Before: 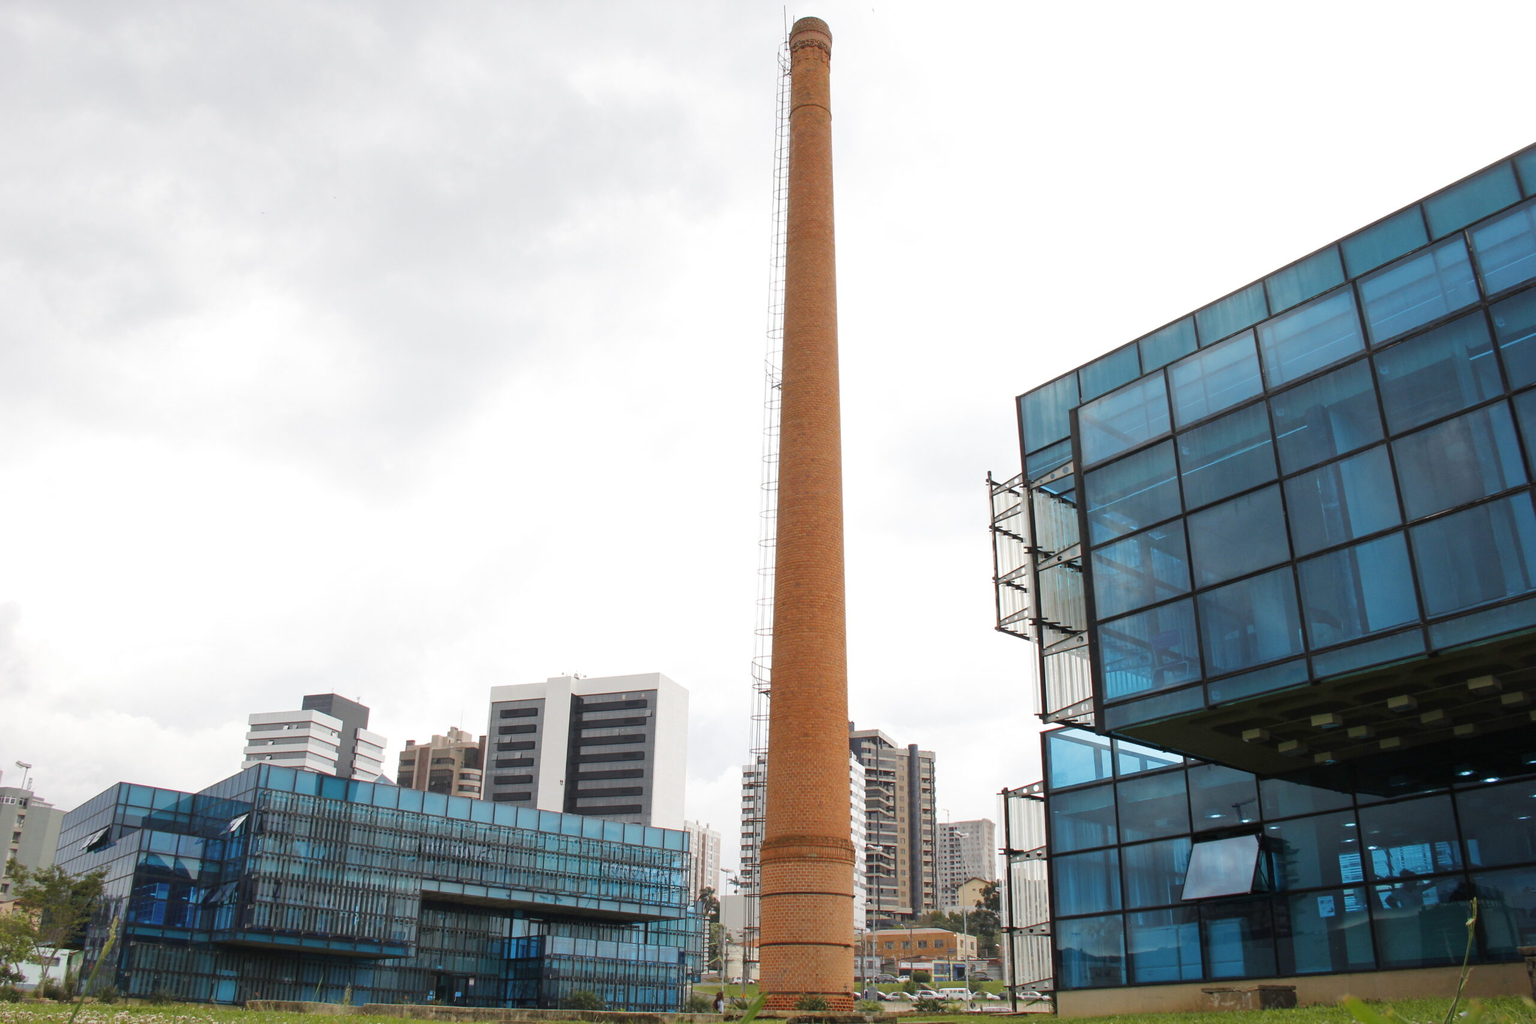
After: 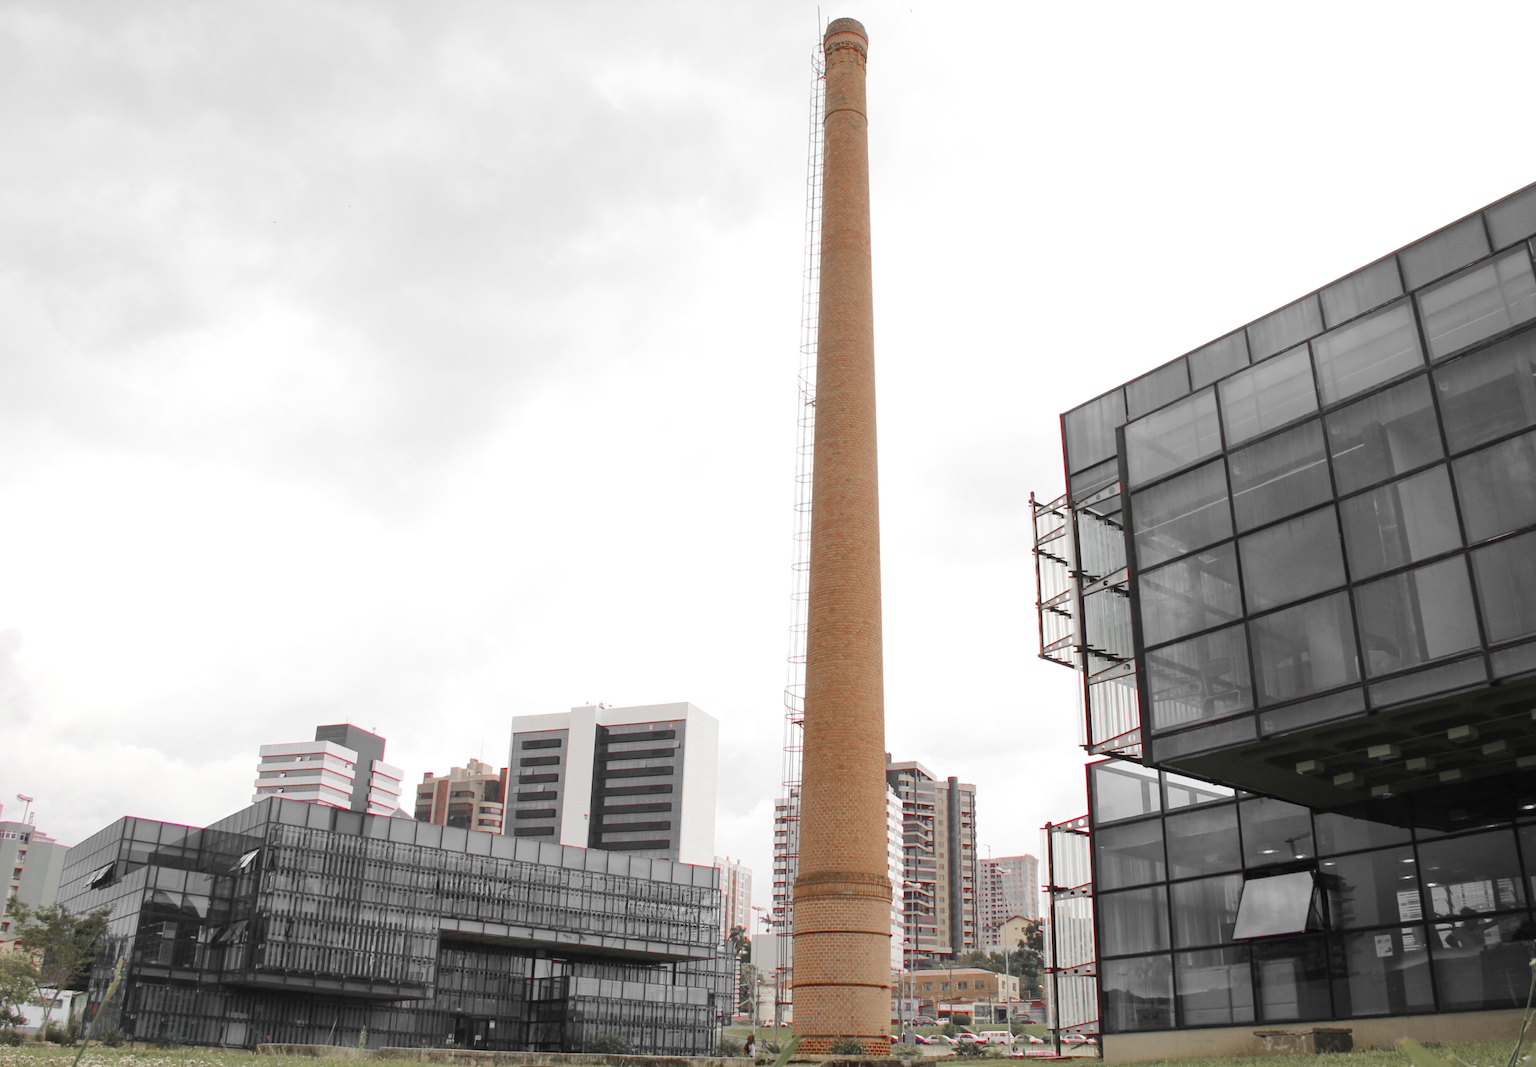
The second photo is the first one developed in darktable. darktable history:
color balance rgb: perceptual saturation grading › global saturation 25%, perceptual brilliance grading › mid-tones 10%, perceptual brilliance grading › shadows 15%, global vibrance 20%
velvia: on, module defaults
crop: right 4.126%, bottom 0.031%
color zones: curves: ch1 [(0, 0.831) (0.08, 0.771) (0.157, 0.268) (0.241, 0.207) (0.562, -0.005) (0.714, -0.013) (0.876, 0.01) (1, 0.831)]
